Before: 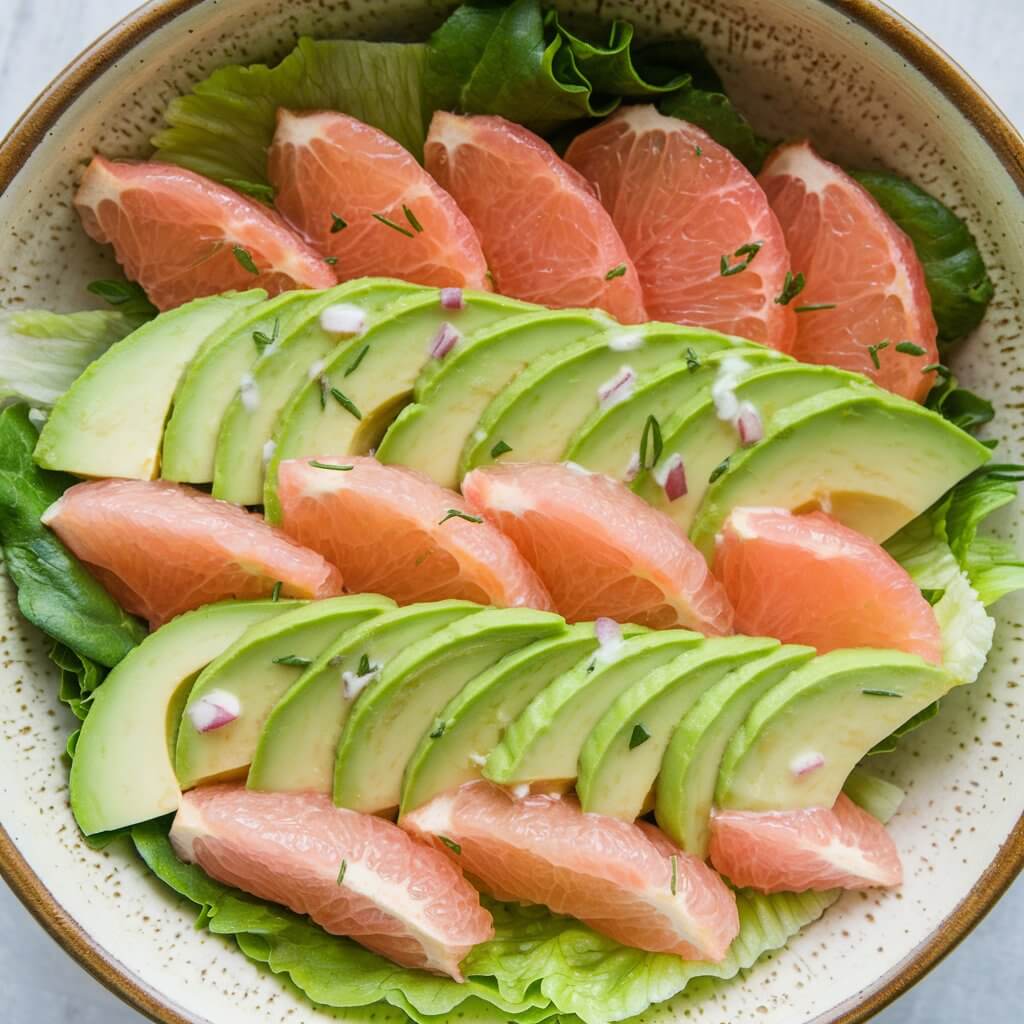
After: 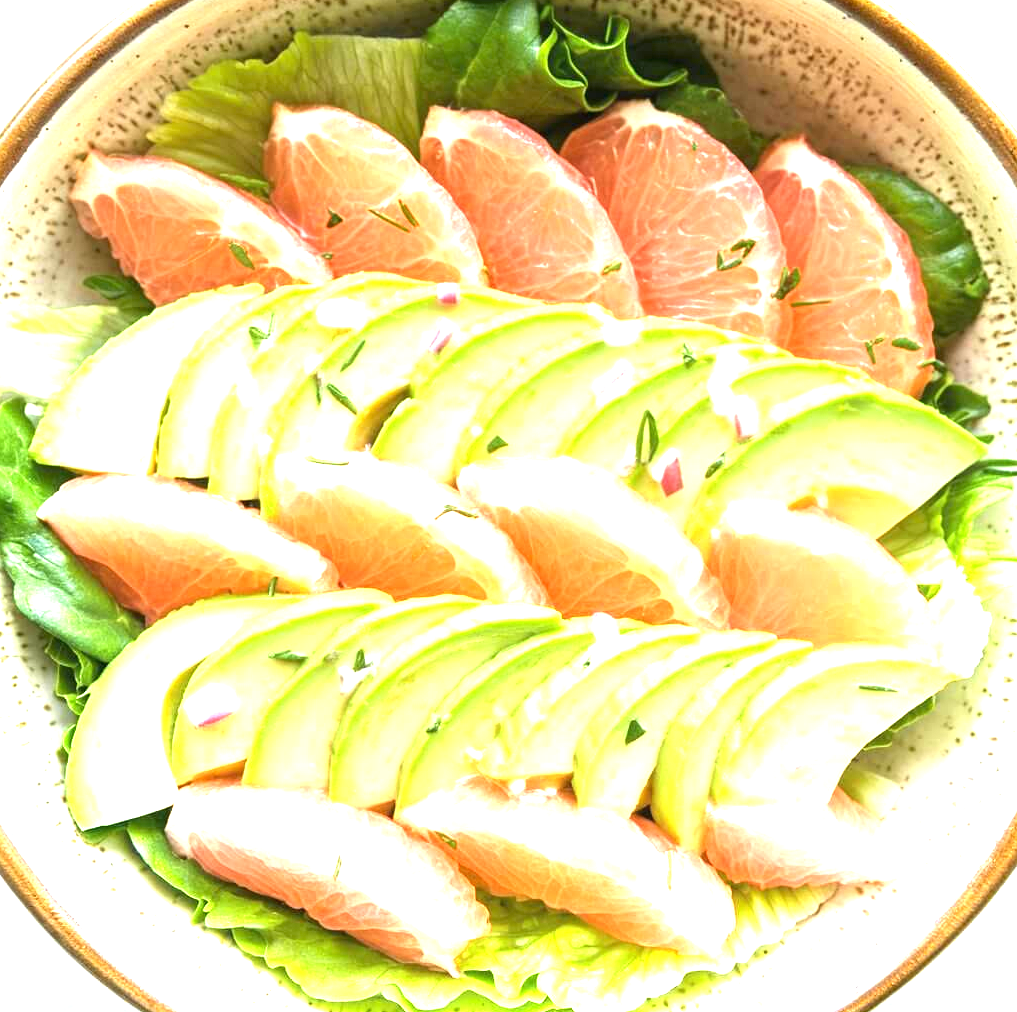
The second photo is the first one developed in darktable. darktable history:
crop: left 0.436%, top 0.49%, right 0.213%, bottom 0.595%
exposure: black level correction 0, exposure 1.923 EV, compensate highlight preservation false
